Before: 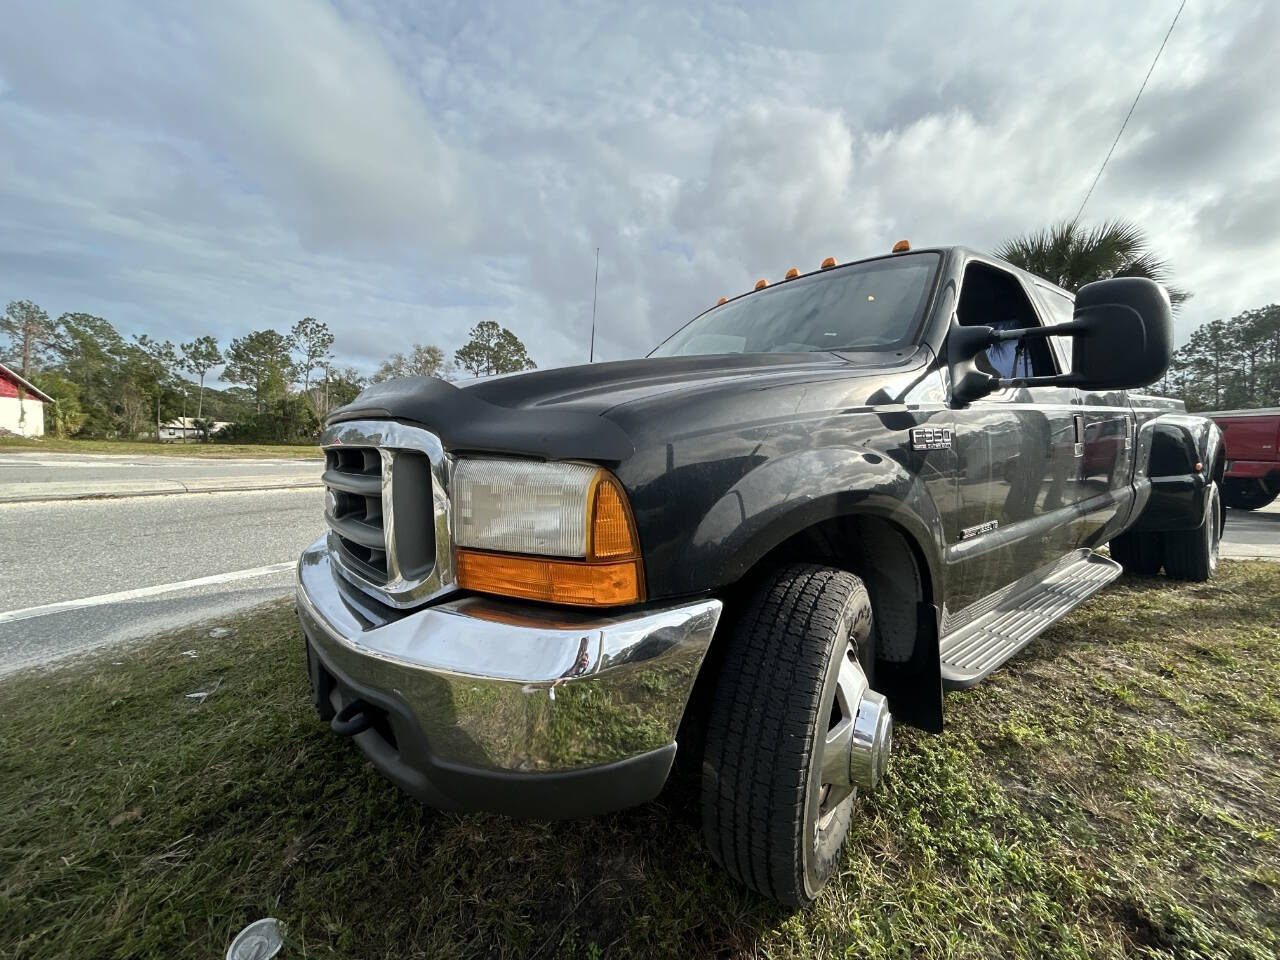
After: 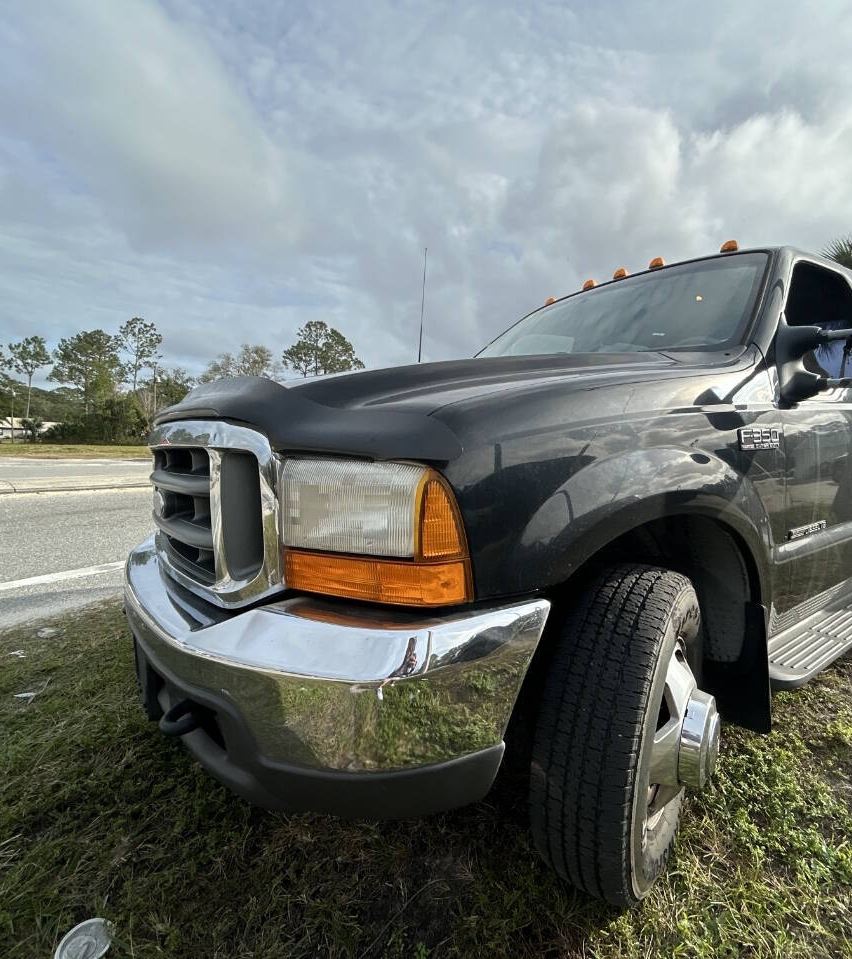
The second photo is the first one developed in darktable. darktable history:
color correction: highlights b* -0.017, saturation 0.993
crop and rotate: left 13.468%, right 19.922%
